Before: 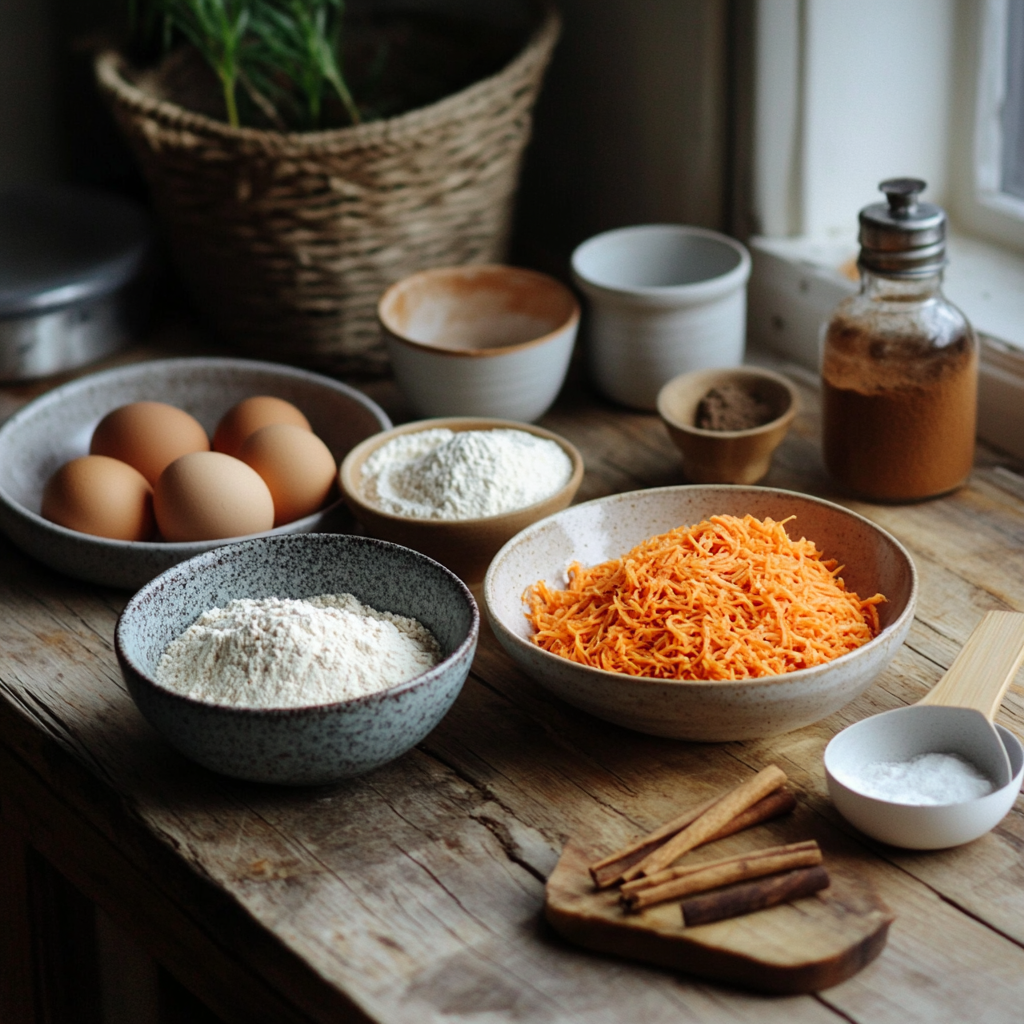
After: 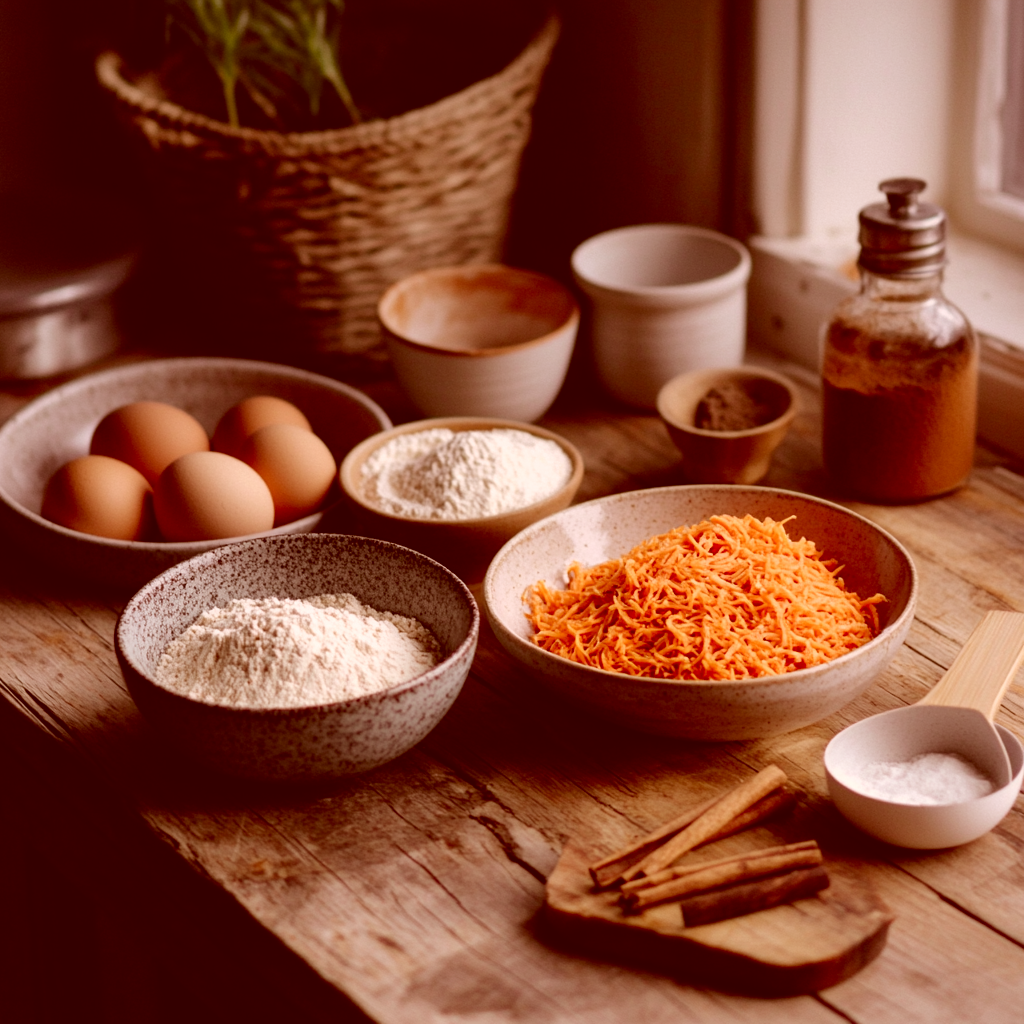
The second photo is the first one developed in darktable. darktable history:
color correction: highlights a* 9.56, highlights b* 8.53, shadows a* 39.79, shadows b* 39.85, saturation 0.817
